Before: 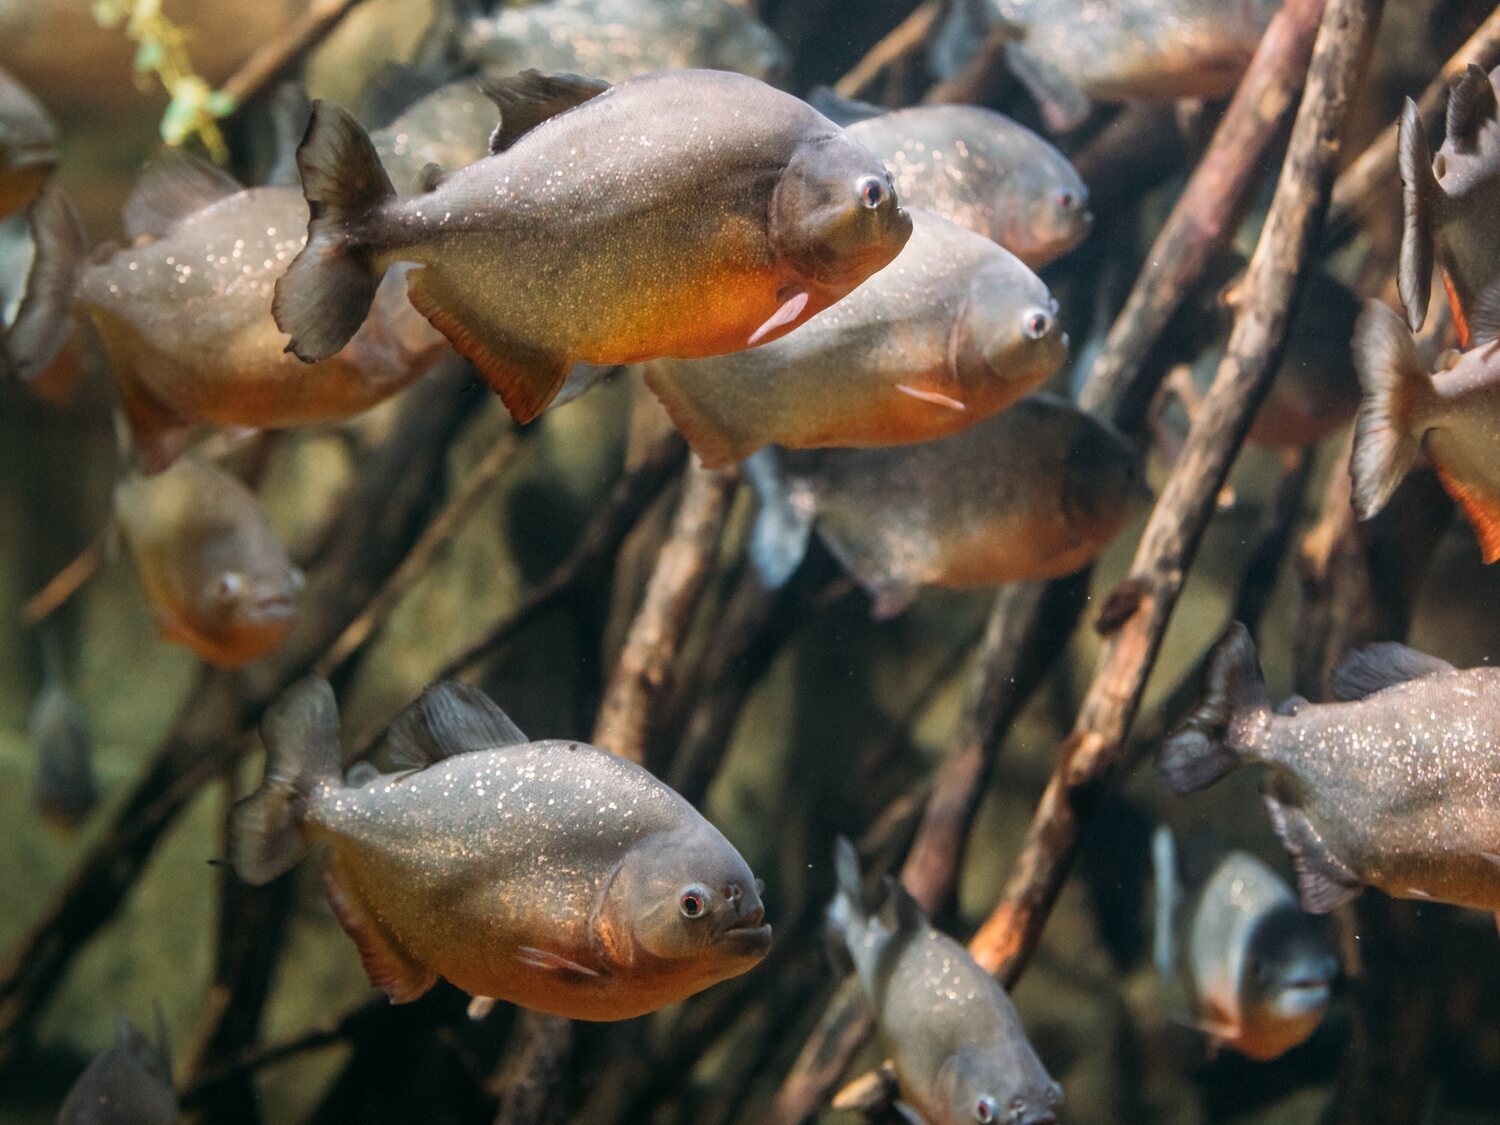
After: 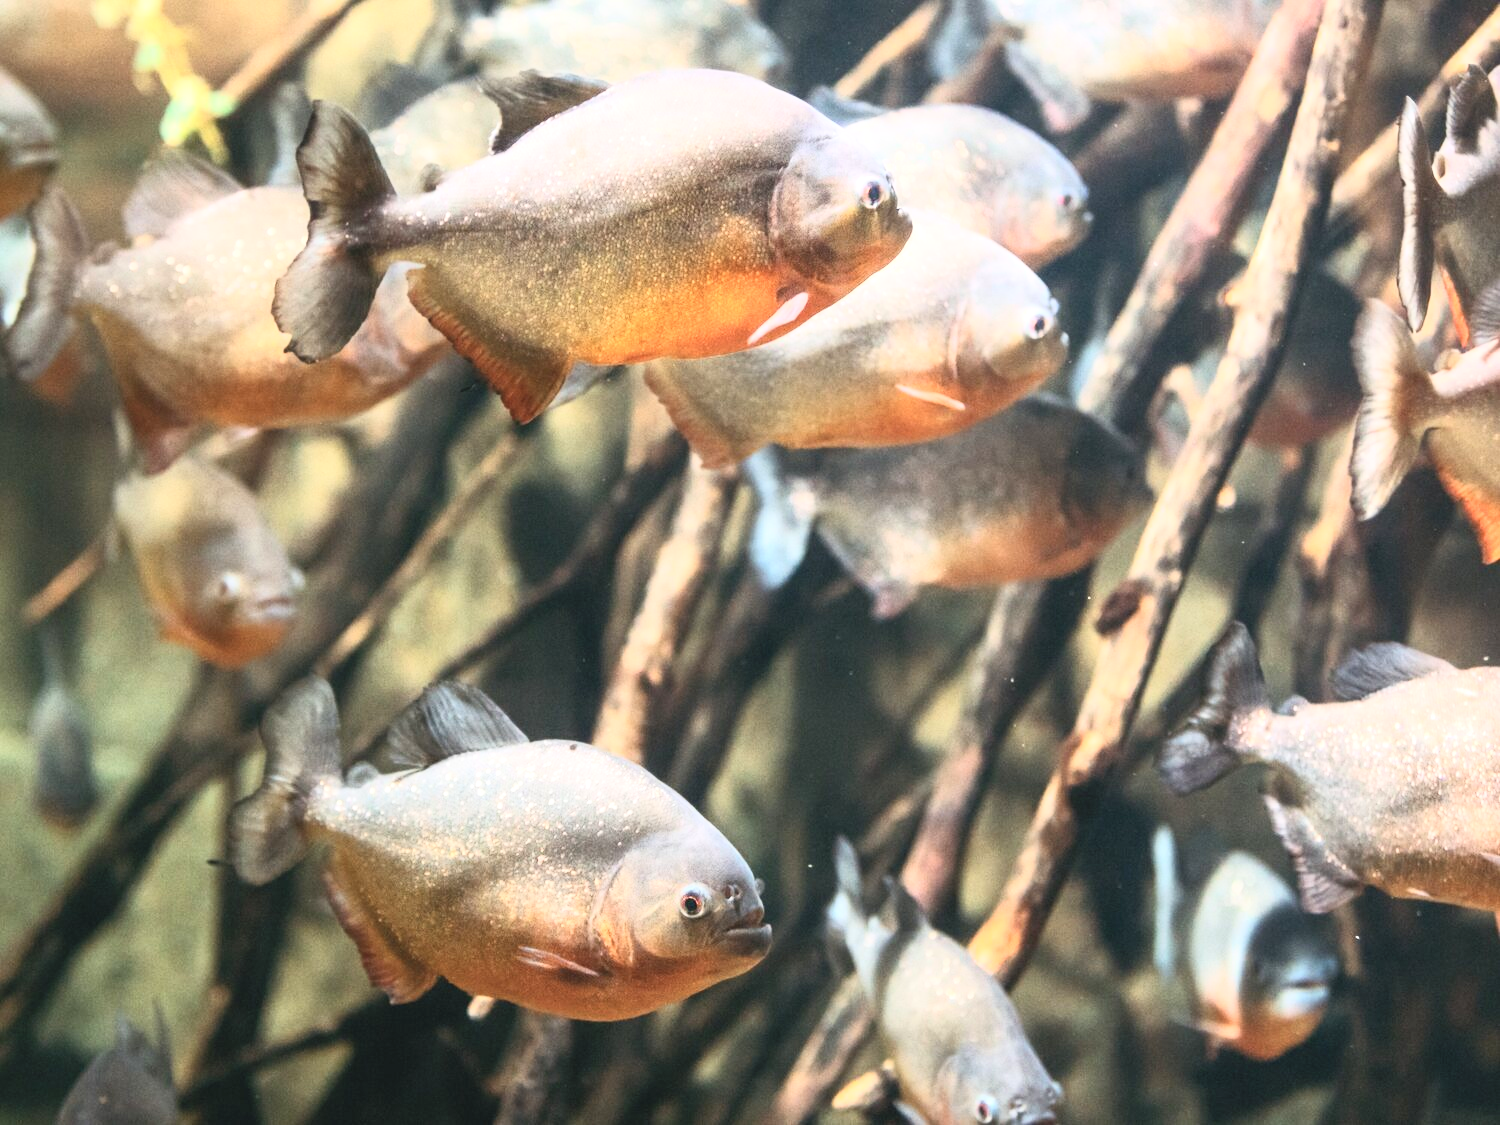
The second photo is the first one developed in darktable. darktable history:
exposure: black level correction 0, exposure 0.5 EV, compensate highlight preservation false
contrast brightness saturation: contrast 0.39, brightness 0.53
